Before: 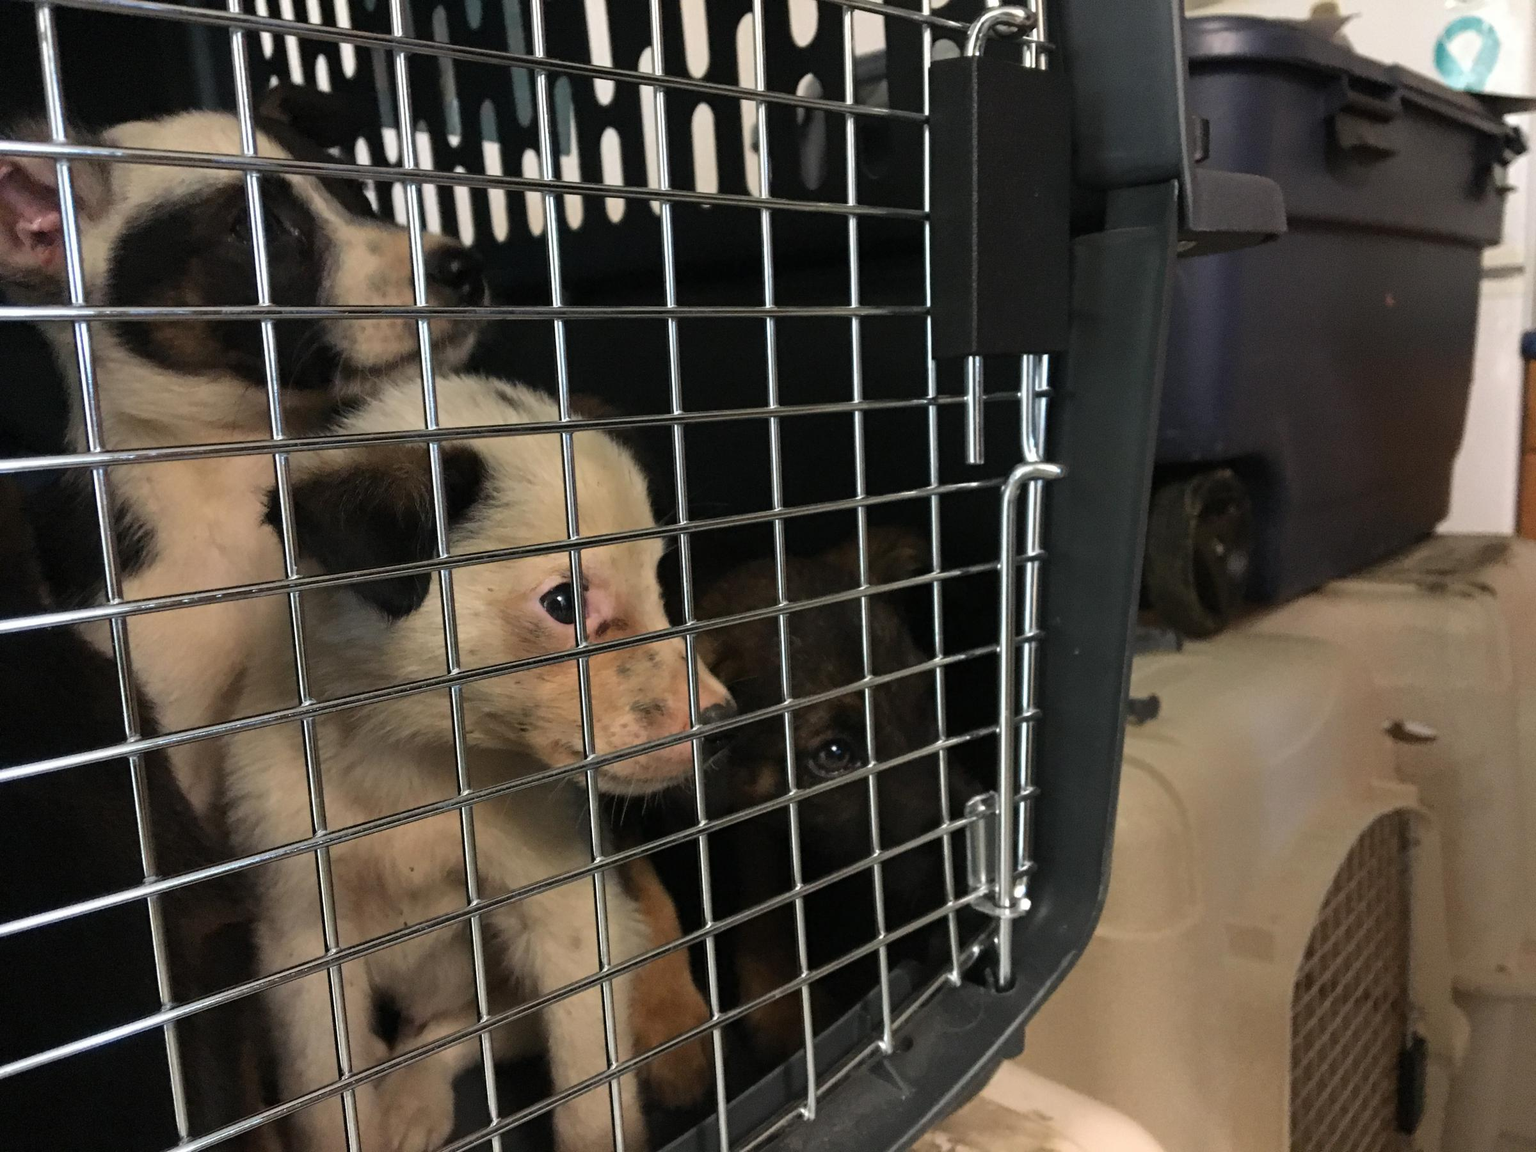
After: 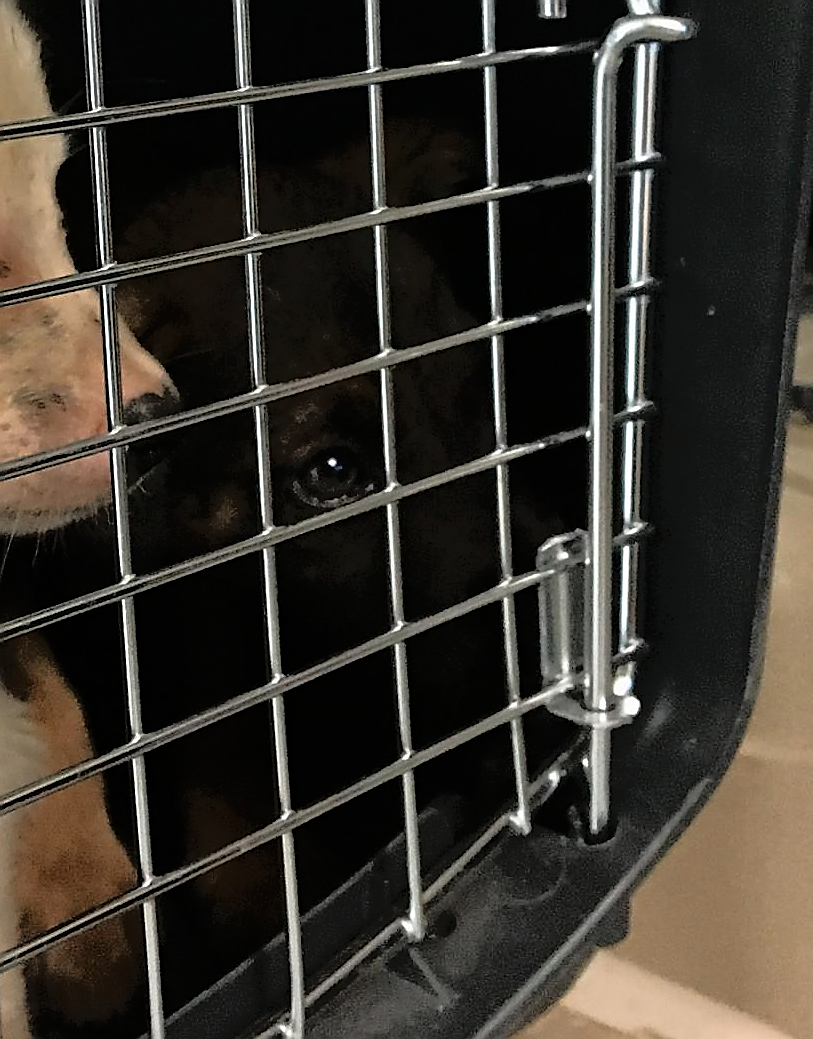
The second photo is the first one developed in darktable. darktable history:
shadows and highlights: shadows 12.33, white point adjustment 1.27, soften with gaussian
sharpen: radius 1.366, amount 1.236, threshold 0.708
crop: left 40.493%, top 39.319%, right 25.619%, bottom 2.951%
tone equalizer: -8 EV -1.85 EV, -7 EV -1.14 EV, -6 EV -1.64 EV, edges refinement/feathering 500, mask exposure compensation -1.57 EV, preserve details no
